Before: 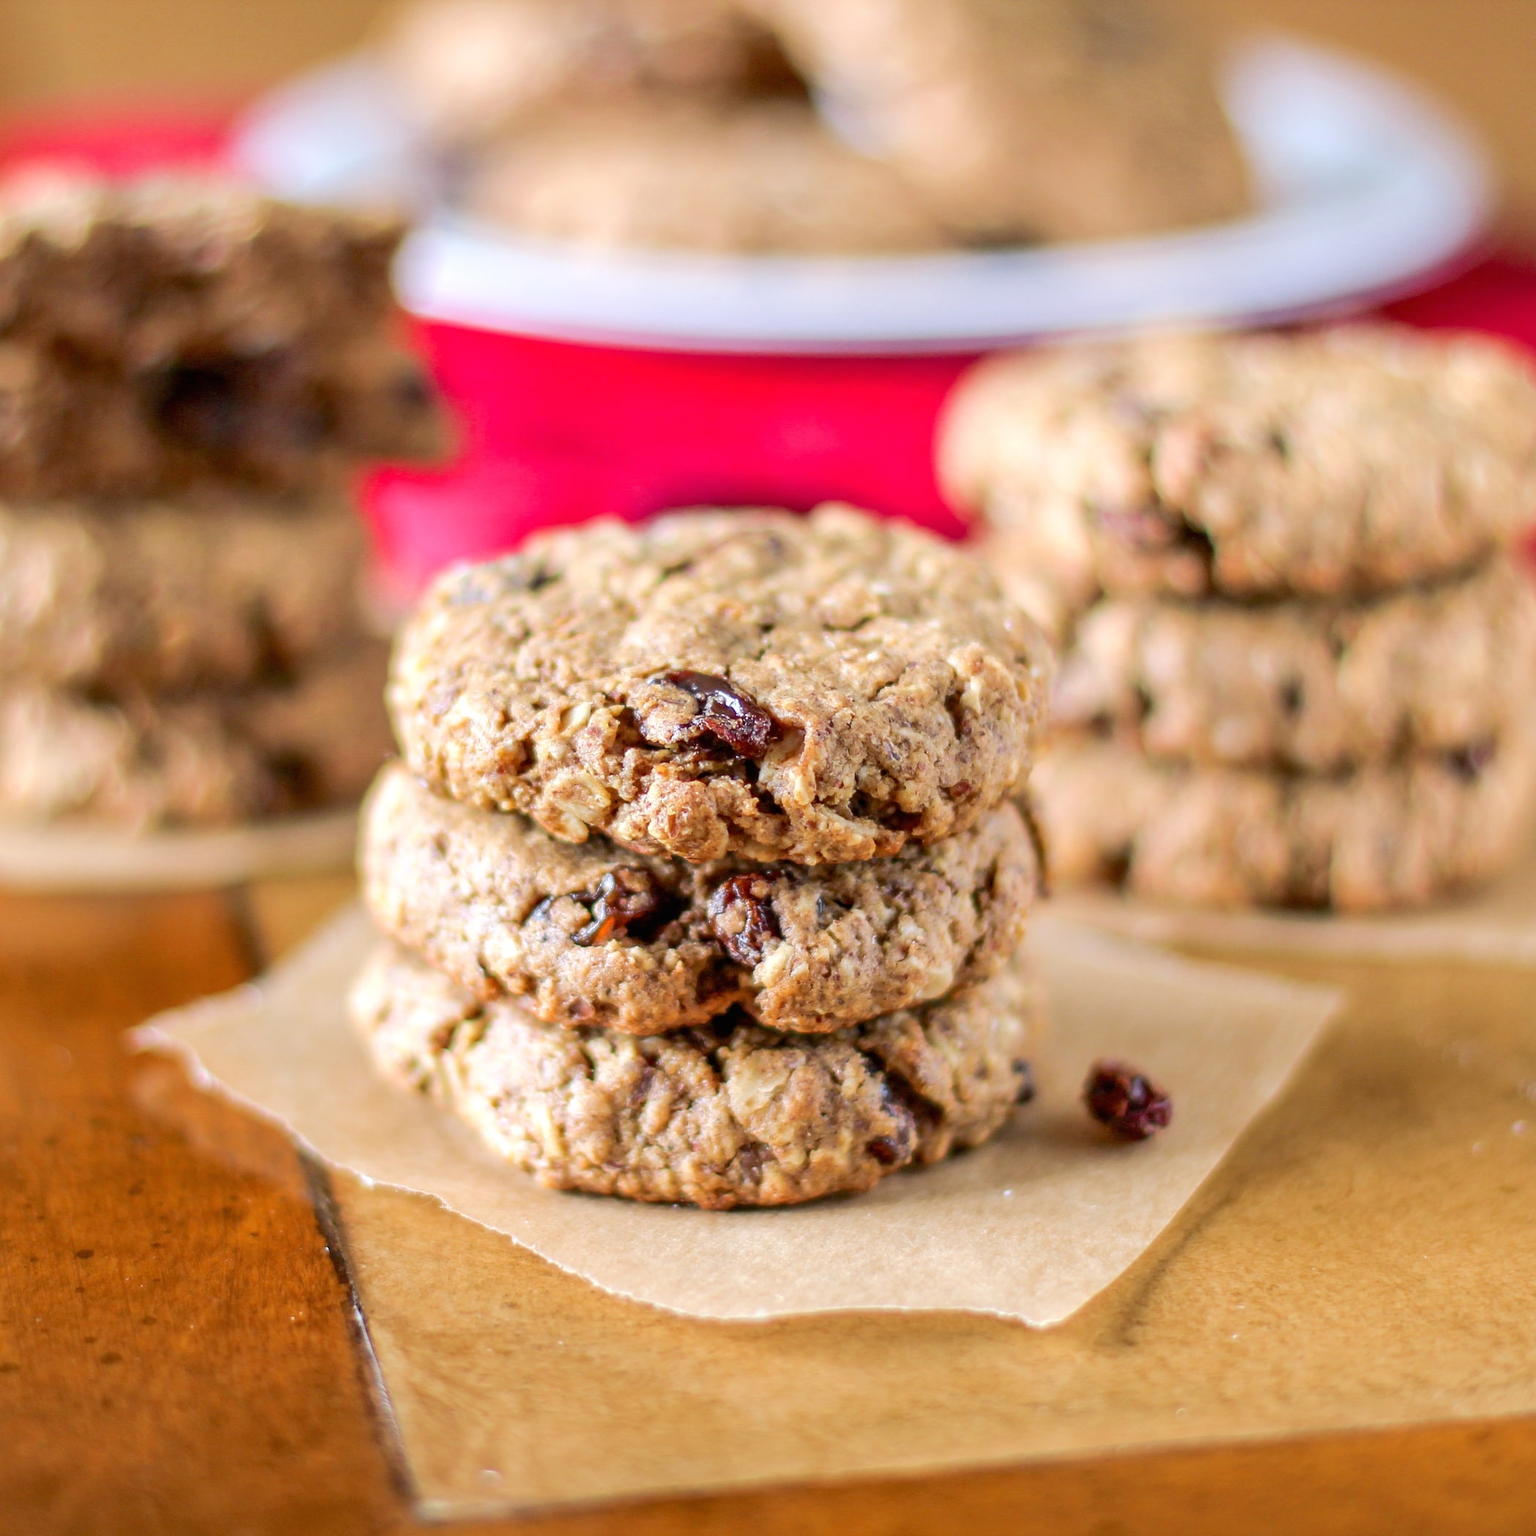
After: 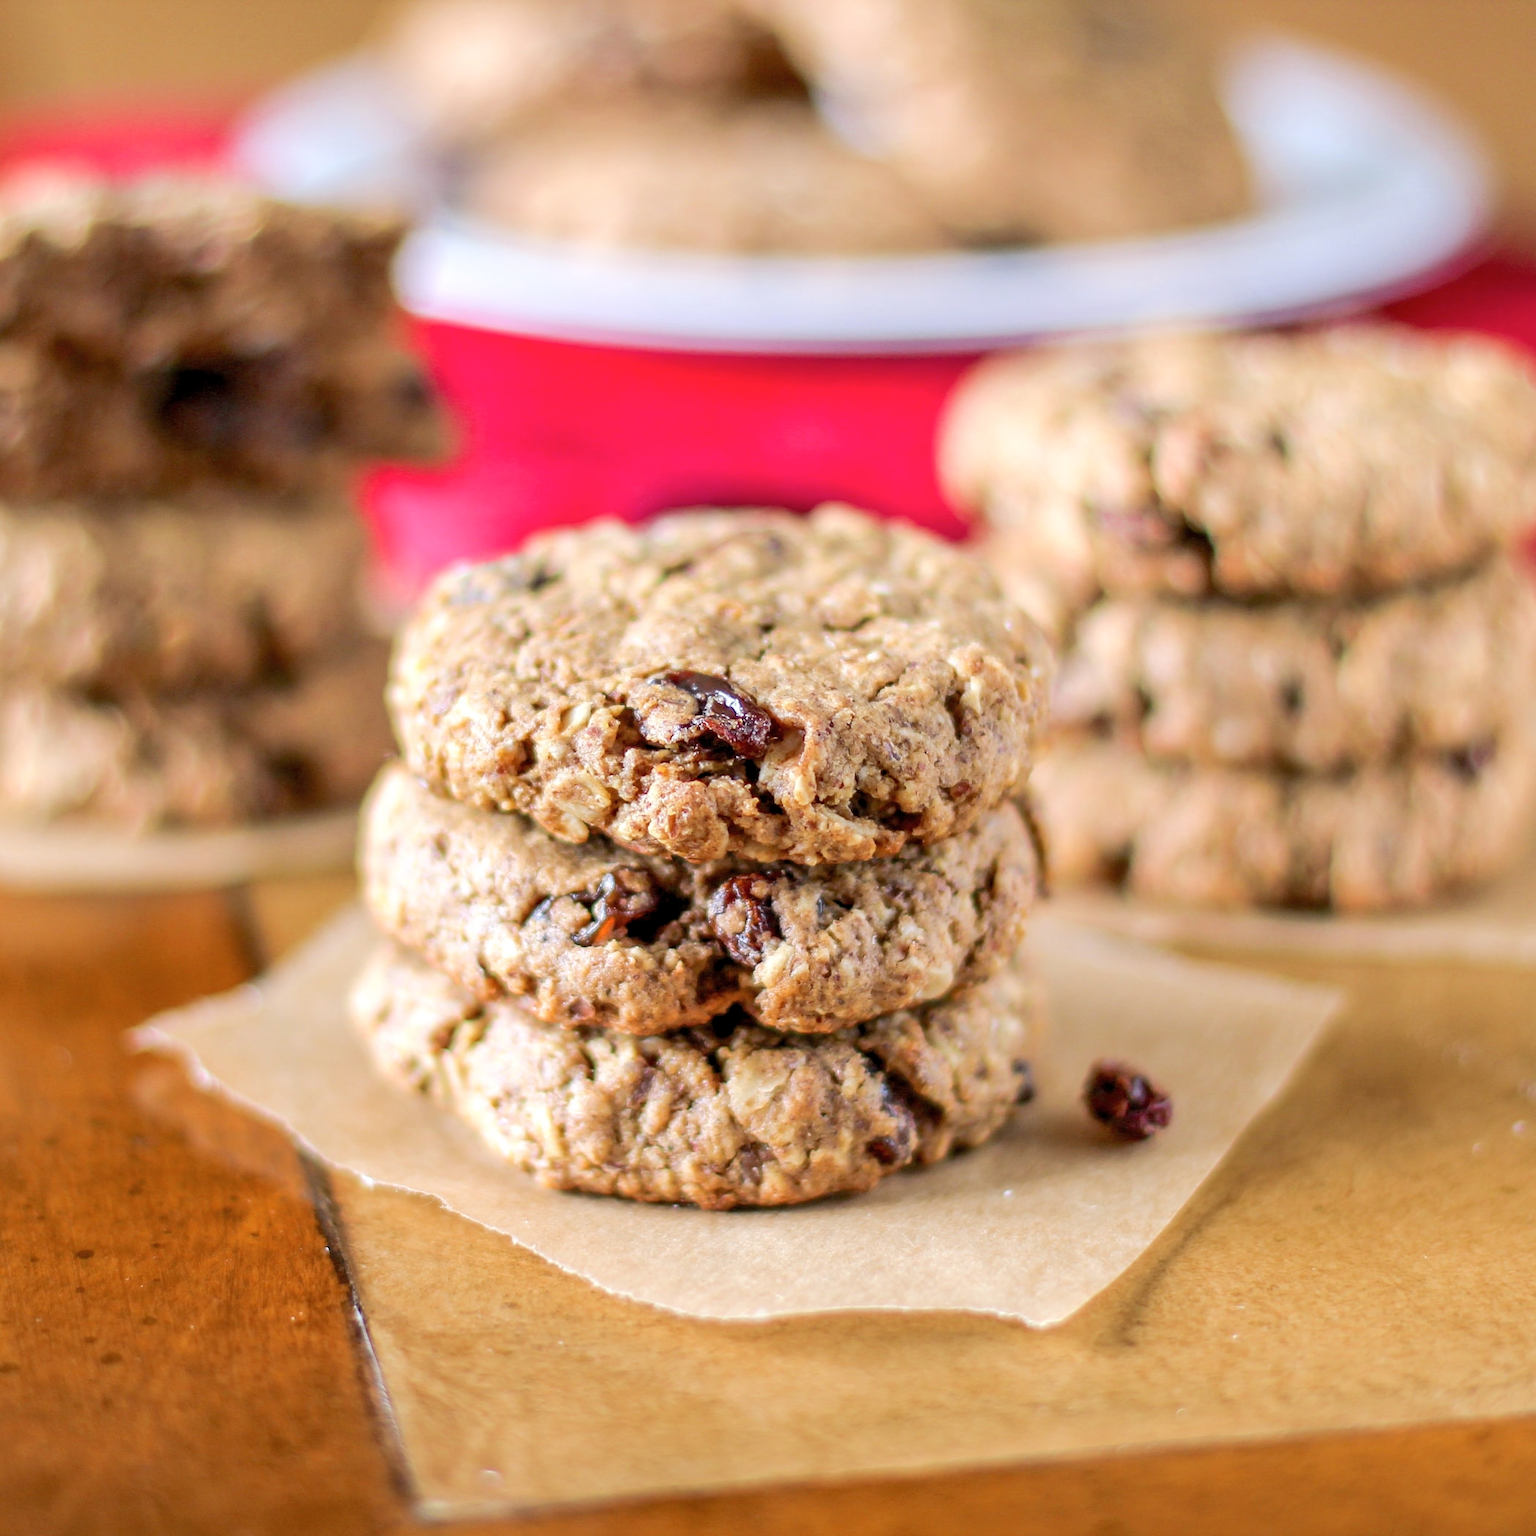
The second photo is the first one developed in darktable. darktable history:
levels: levels [0.018, 0.493, 1]
contrast brightness saturation: contrast 0.01, saturation -0.05
